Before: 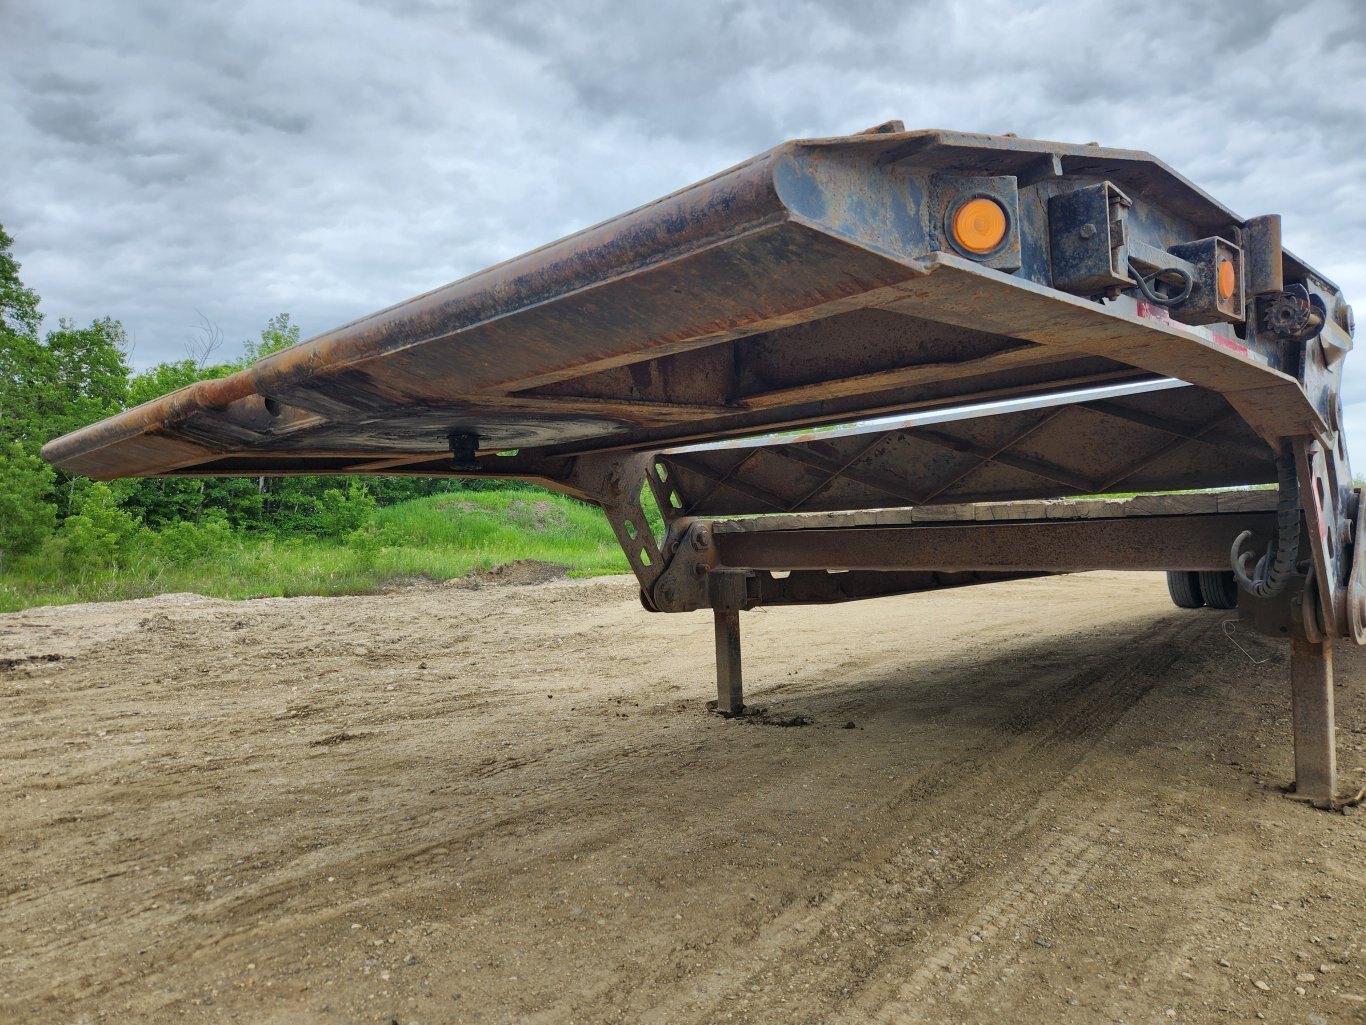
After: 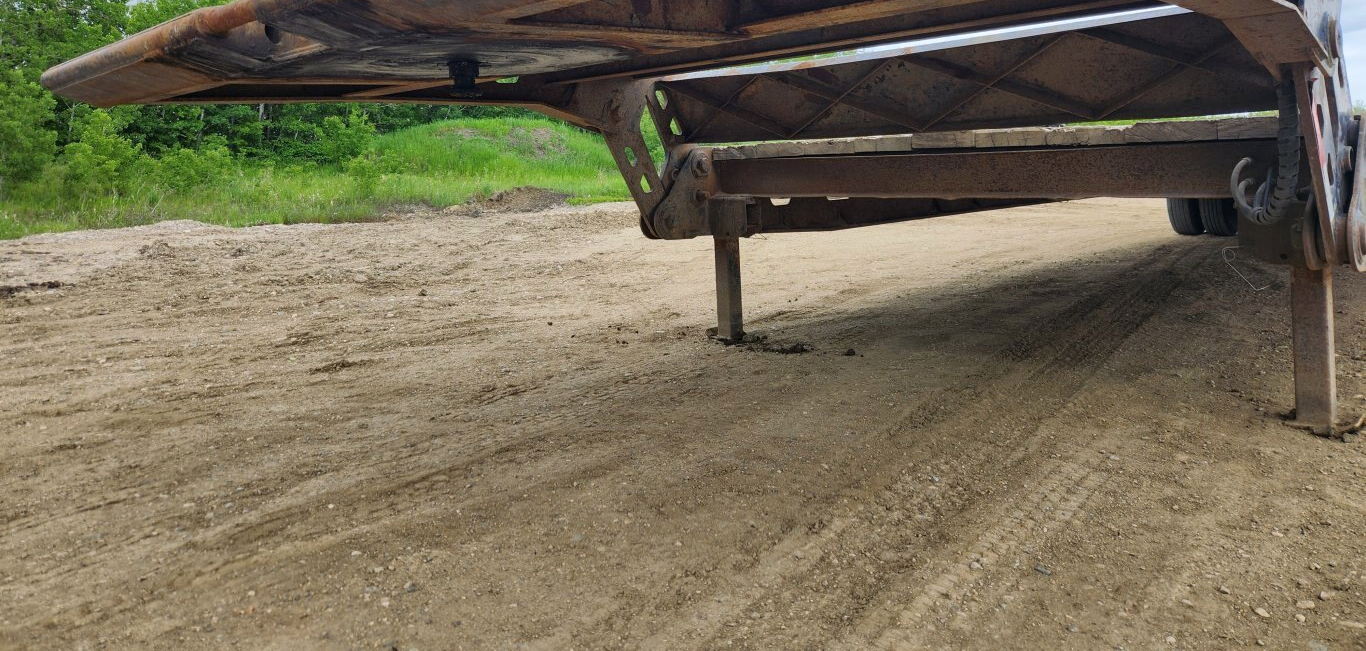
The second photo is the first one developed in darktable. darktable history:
white balance: red 1.009, blue 1.027
crop and rotate: top 36.435%
